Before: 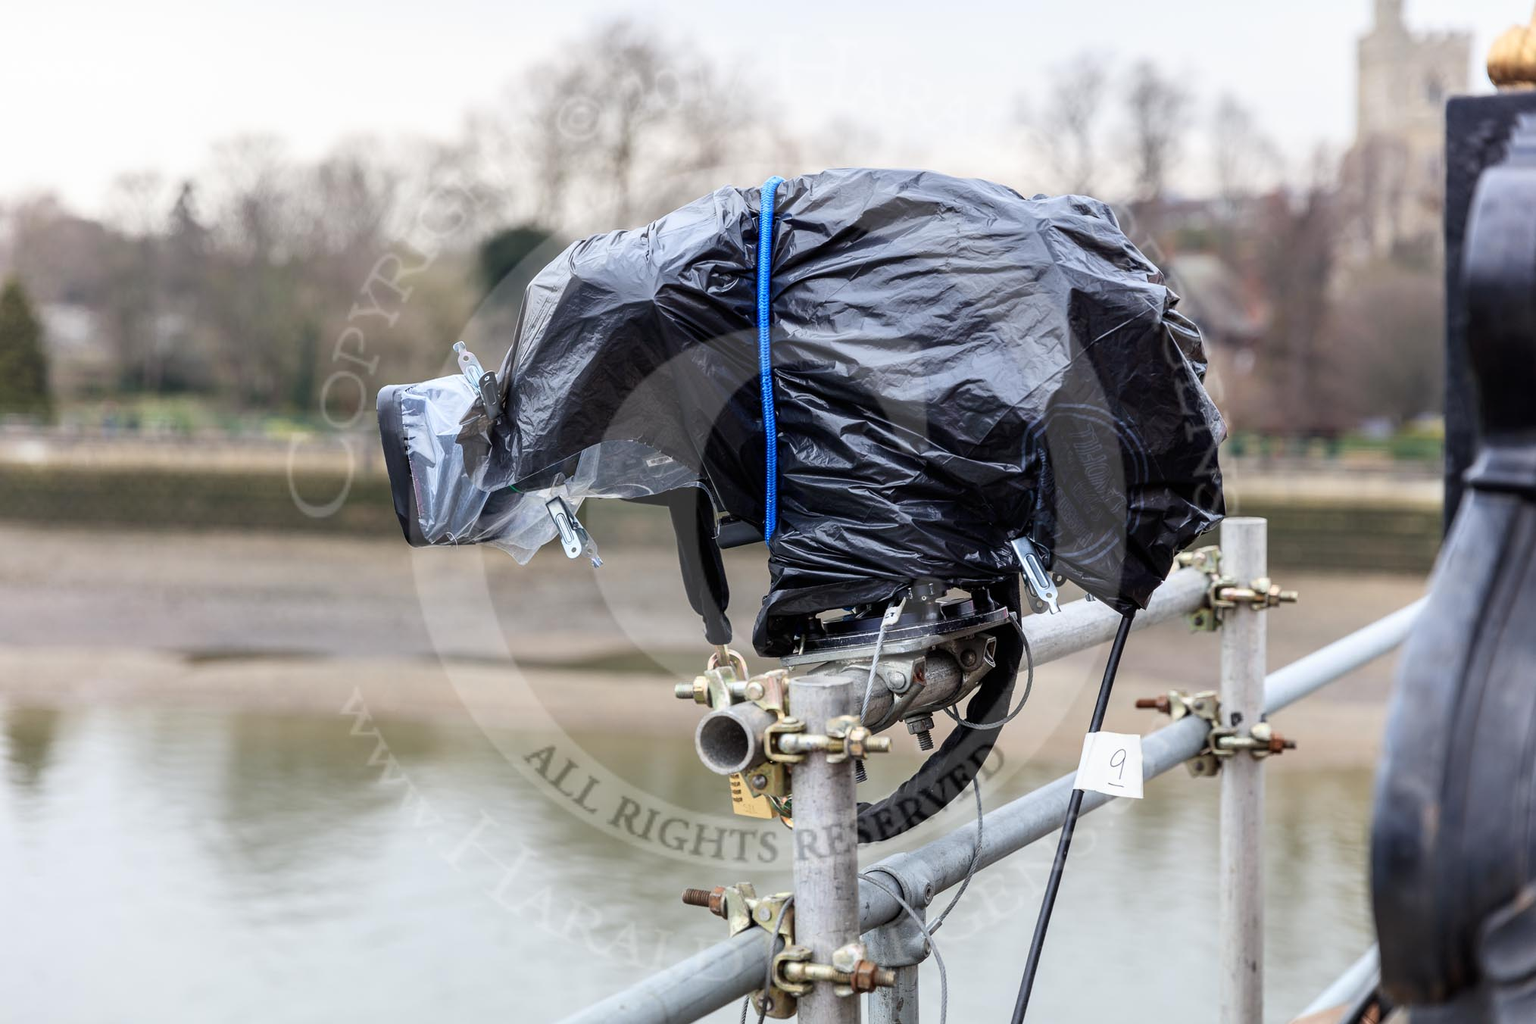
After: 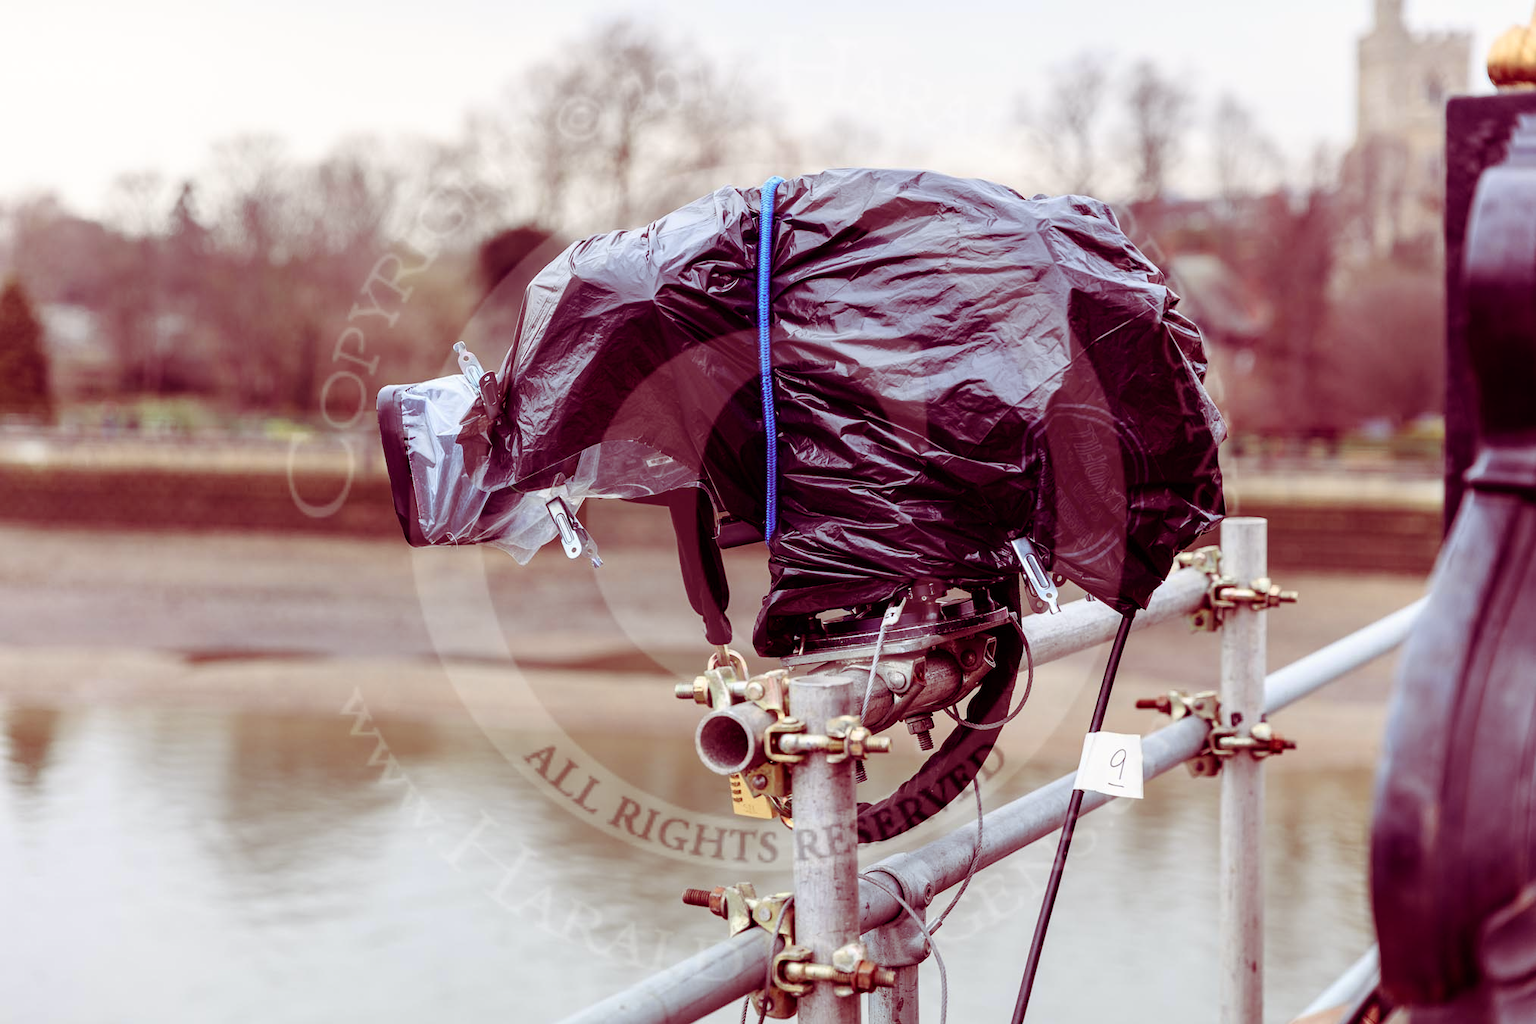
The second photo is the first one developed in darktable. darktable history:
color balance rgb: shadows lift › luminance -19.164%, shadows lift › chroma 35.393%, power › chroma 0.657%, power › hue 60°, highlights gain › chroma 0.223%, highlights gain › hue 330.78°, perceptual saturation grading › global saturation 0.295%
